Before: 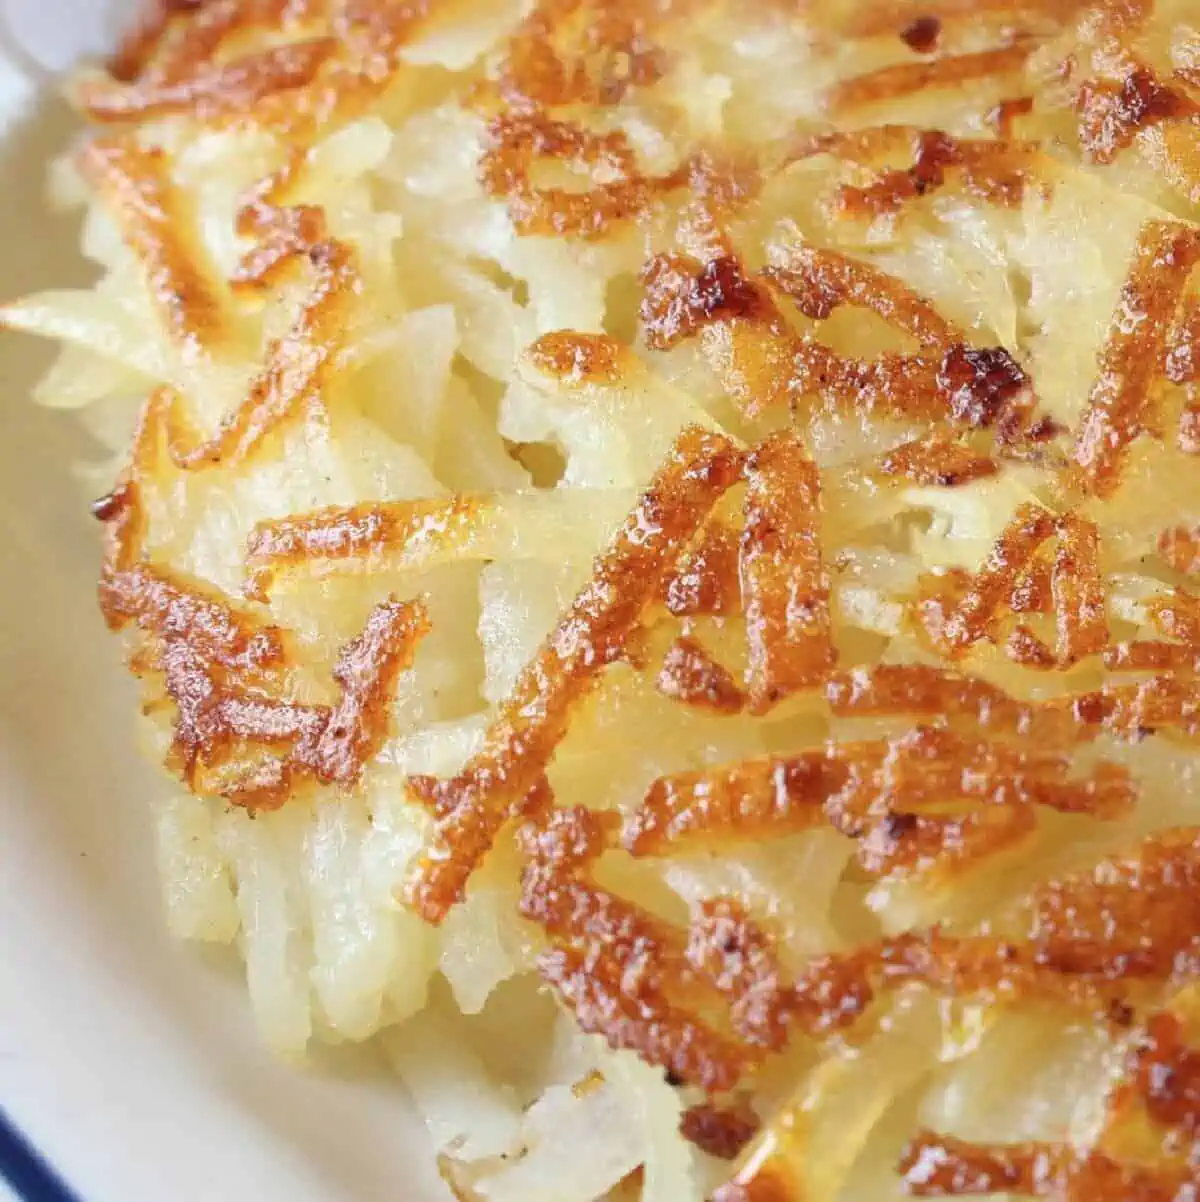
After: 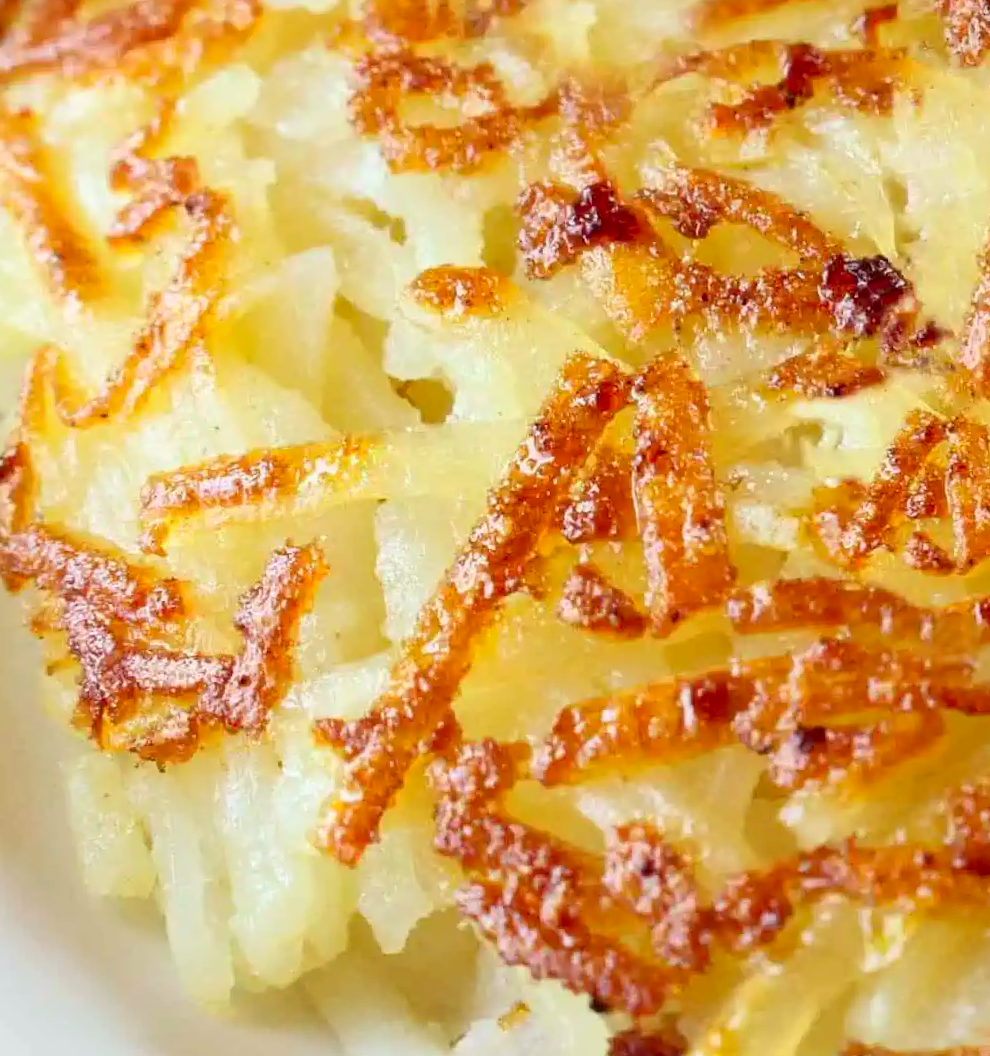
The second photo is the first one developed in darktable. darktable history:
crop: left 8.026%, right 7.374%
rotate and perspective: rotation -3.52°, crop left 0.036, crop right 0.964, crop top 0.081, crop bottom 0.919
white balance: red 0.978, blue 0.999
contrast brightness saturation: contrast 0.16, saturation 0.32
